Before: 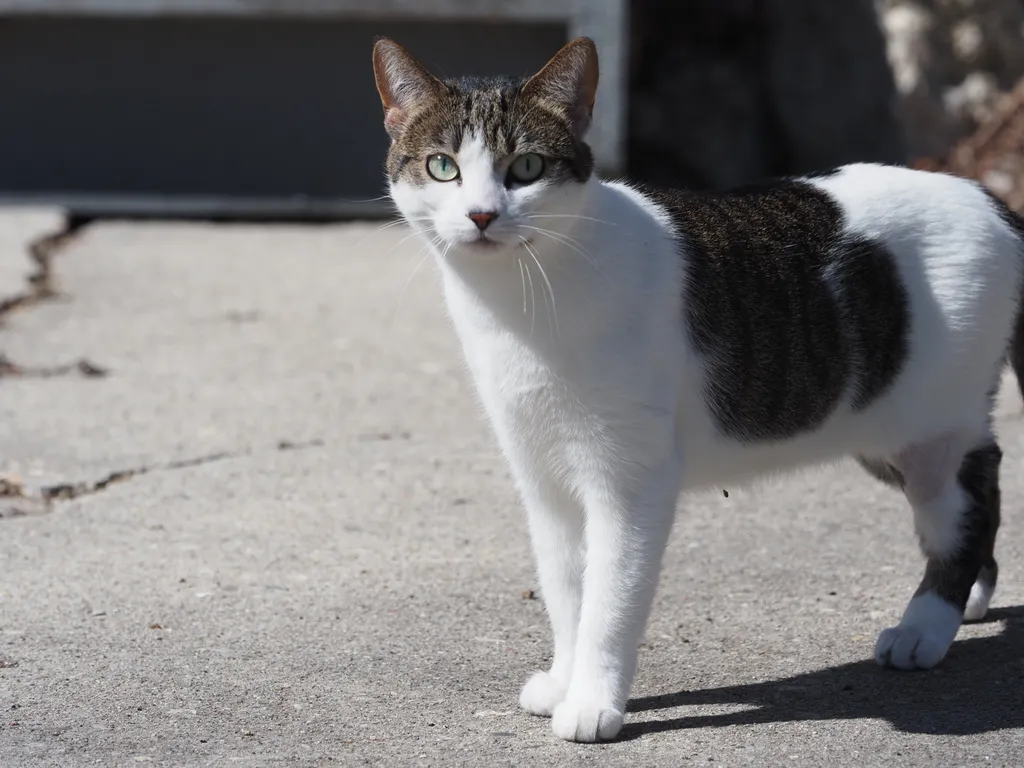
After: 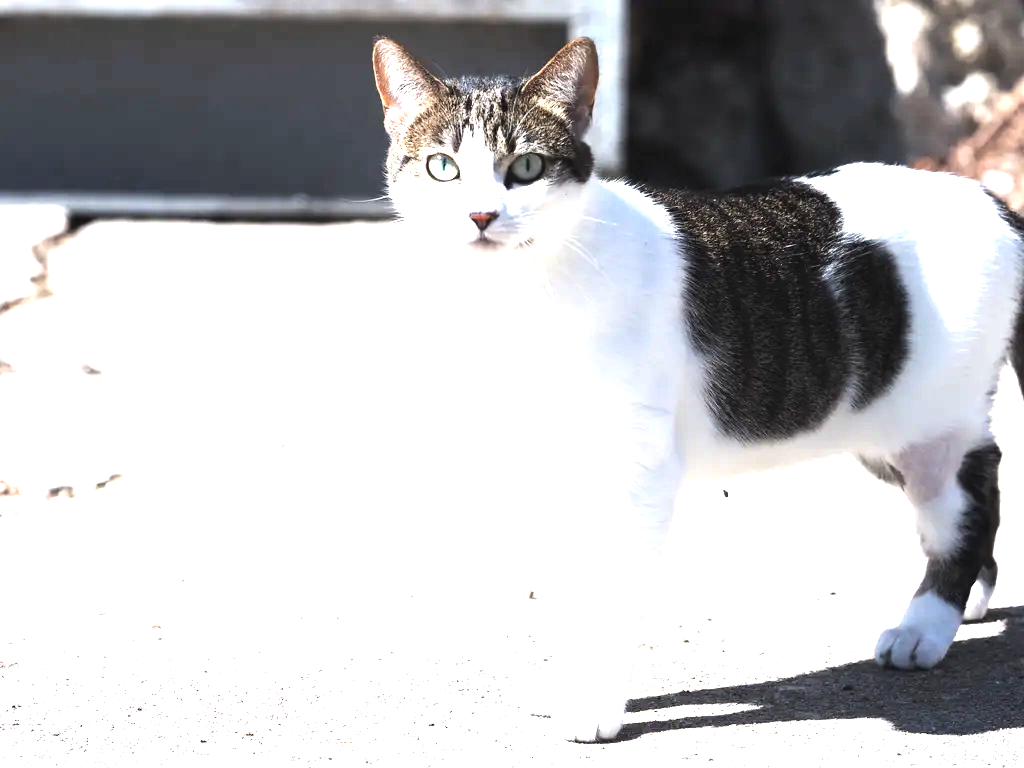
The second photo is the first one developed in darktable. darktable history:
exposure: black level correction 0, exposure 1.889 EV, compensate exposure bias true, compensate highlight preservation false
tone equalizer: -8 EV -0.714 EV, -7 EV -0.705 EV, -6 EV -0.629 EV, -5 EV -0.383 EV, -3 EV 0.405 EV, -2 EV 0.6 EV, -1 EV 0.698 EV, +0 EV 0.773 EV, edges refinement/feathering 500, mask exposure compensation -1.57 EV, preserve details no
